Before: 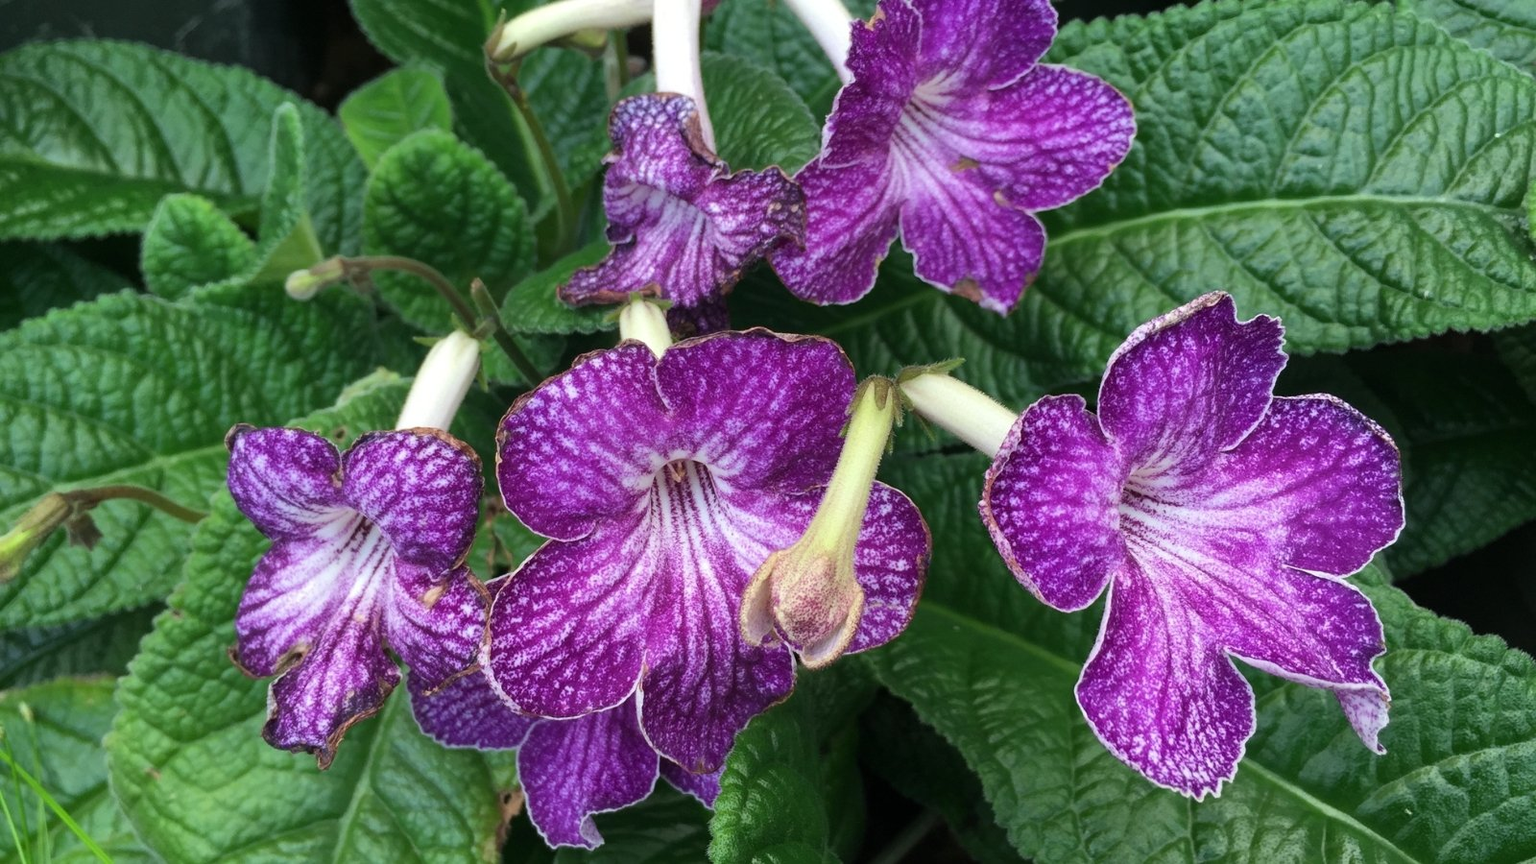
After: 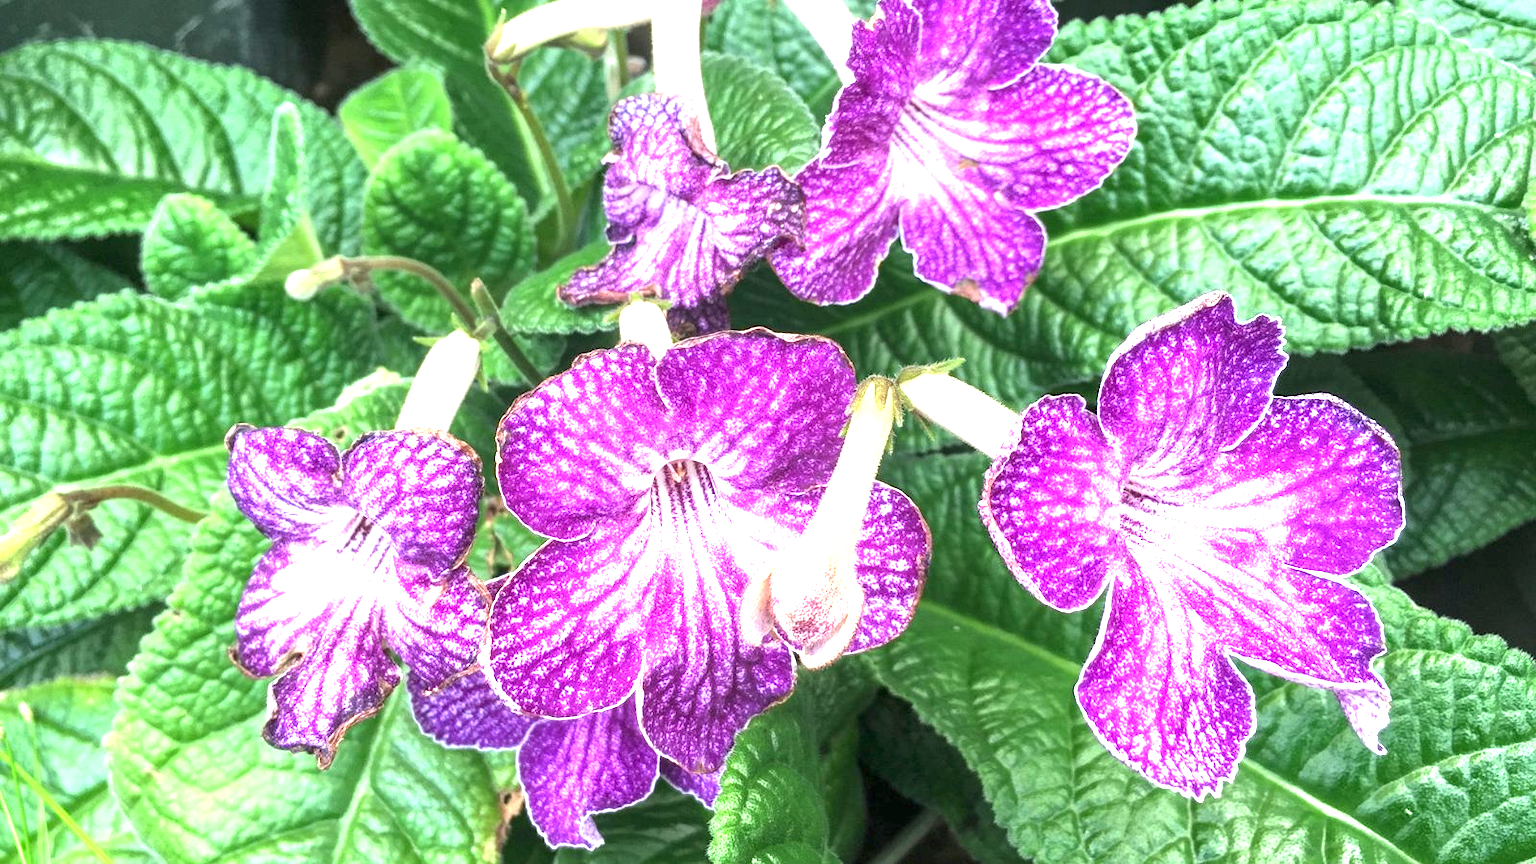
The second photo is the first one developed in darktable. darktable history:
local contrast: on, module defaults
exposure: exposure 1.992 EV, compensate highlight preservation false
